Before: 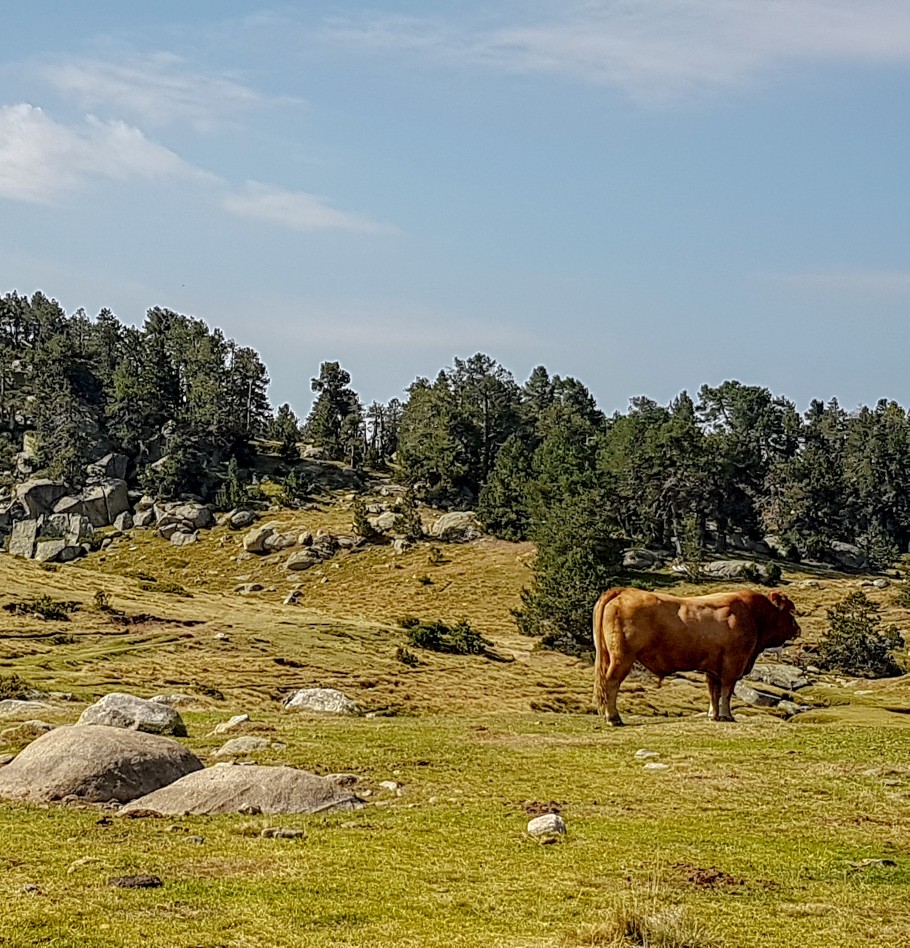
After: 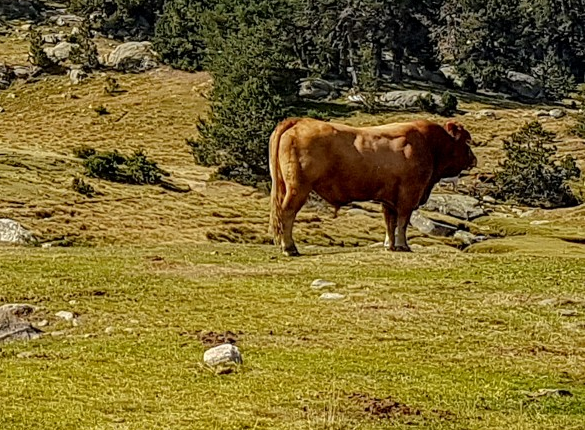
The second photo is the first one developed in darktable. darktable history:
crop and rotate: left 35.622%, top 49.747%, bottom 4.817%
